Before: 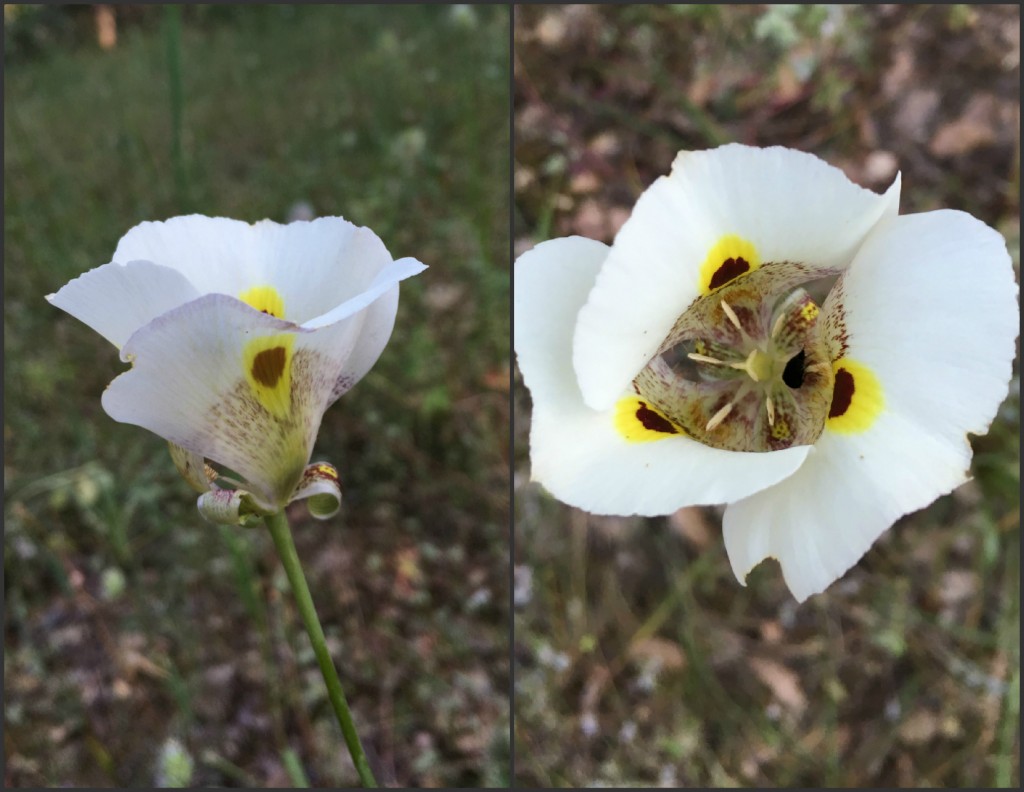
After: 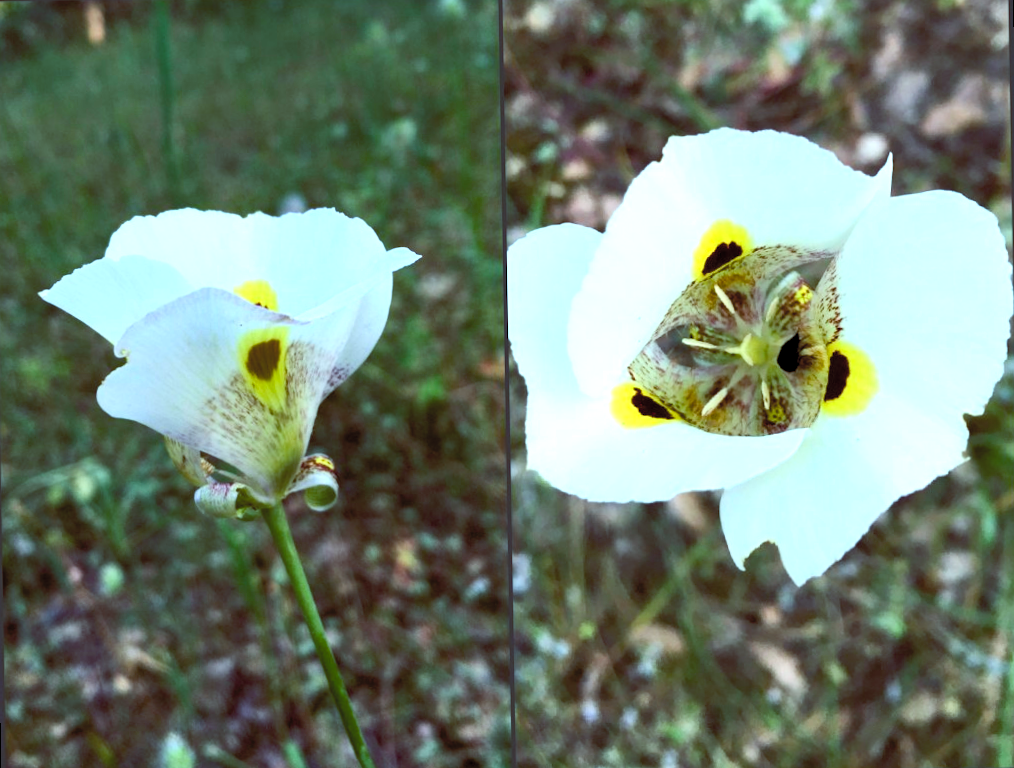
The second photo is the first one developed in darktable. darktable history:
tone equalizer: on, module defaults
white balance: emerald 1
contrast brightness saturation: contrast 0.14, brightness 0.21
color balance rgb: shadows lift › luminance -7.7%, shadows lift › chroma 2.13%, shadows lift › hue 200.79°, power › luminance -7.77%, power › chroma 2.27%, power › hue 220.69°, highlights gain › luminance 15.15%, highlights gain › chroma 4%, highlights gain › hue 209.35°, global offset › luminance -0.21%, global offset › chroma 0.27%, perceptual saturation grading › global saturation 24.42%, perceptual saturation grading › highlights -24.42%, perceptual saturation grading › mid-tones 24.42%, perceptual saturation grading › shadows 40%, perceptual brilliance grading › global brilliance -5%, perceptual brilliance grading › highlights 24.42%, perceptual brilliance grading › mid-tones 7%, perceptual brilliance grading › shadows -5%
rotate and perspective: rotation -1°, crop left 0.011, crop right 0.989, crop top 0.025, crop bottom 0.975
